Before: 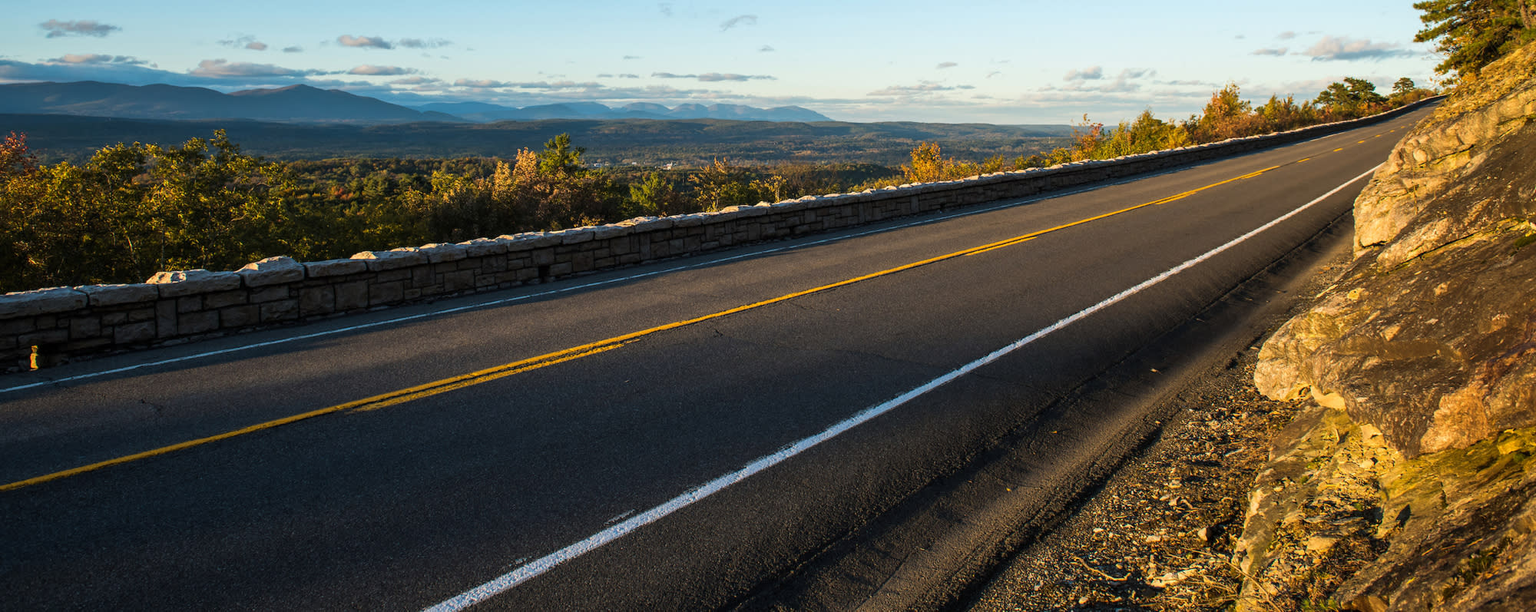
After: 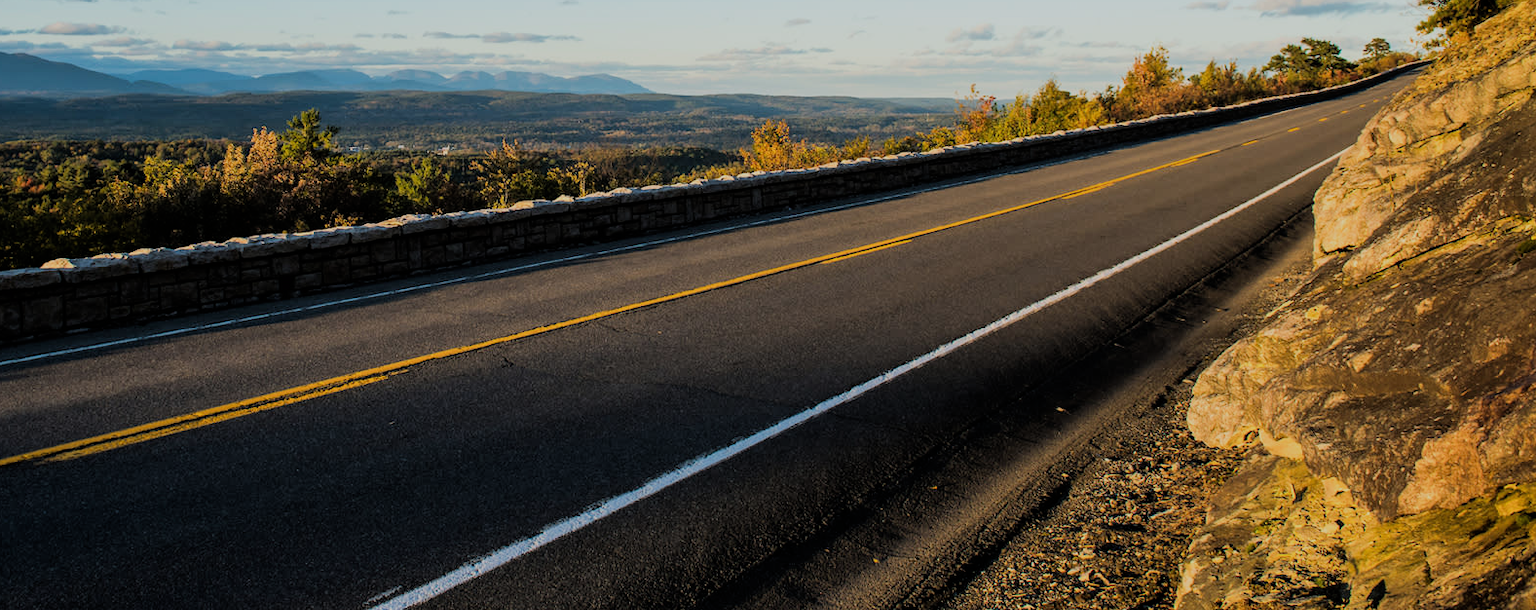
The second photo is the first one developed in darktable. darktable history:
crop and rotate: left 20.74%, top 7.912%, right 0.375%, bottom 13.378%
filmic rgb: black relative exposure -9.22 EV, white relative exposure 6.77 EV, hardness 3.07, contrast 1.05
